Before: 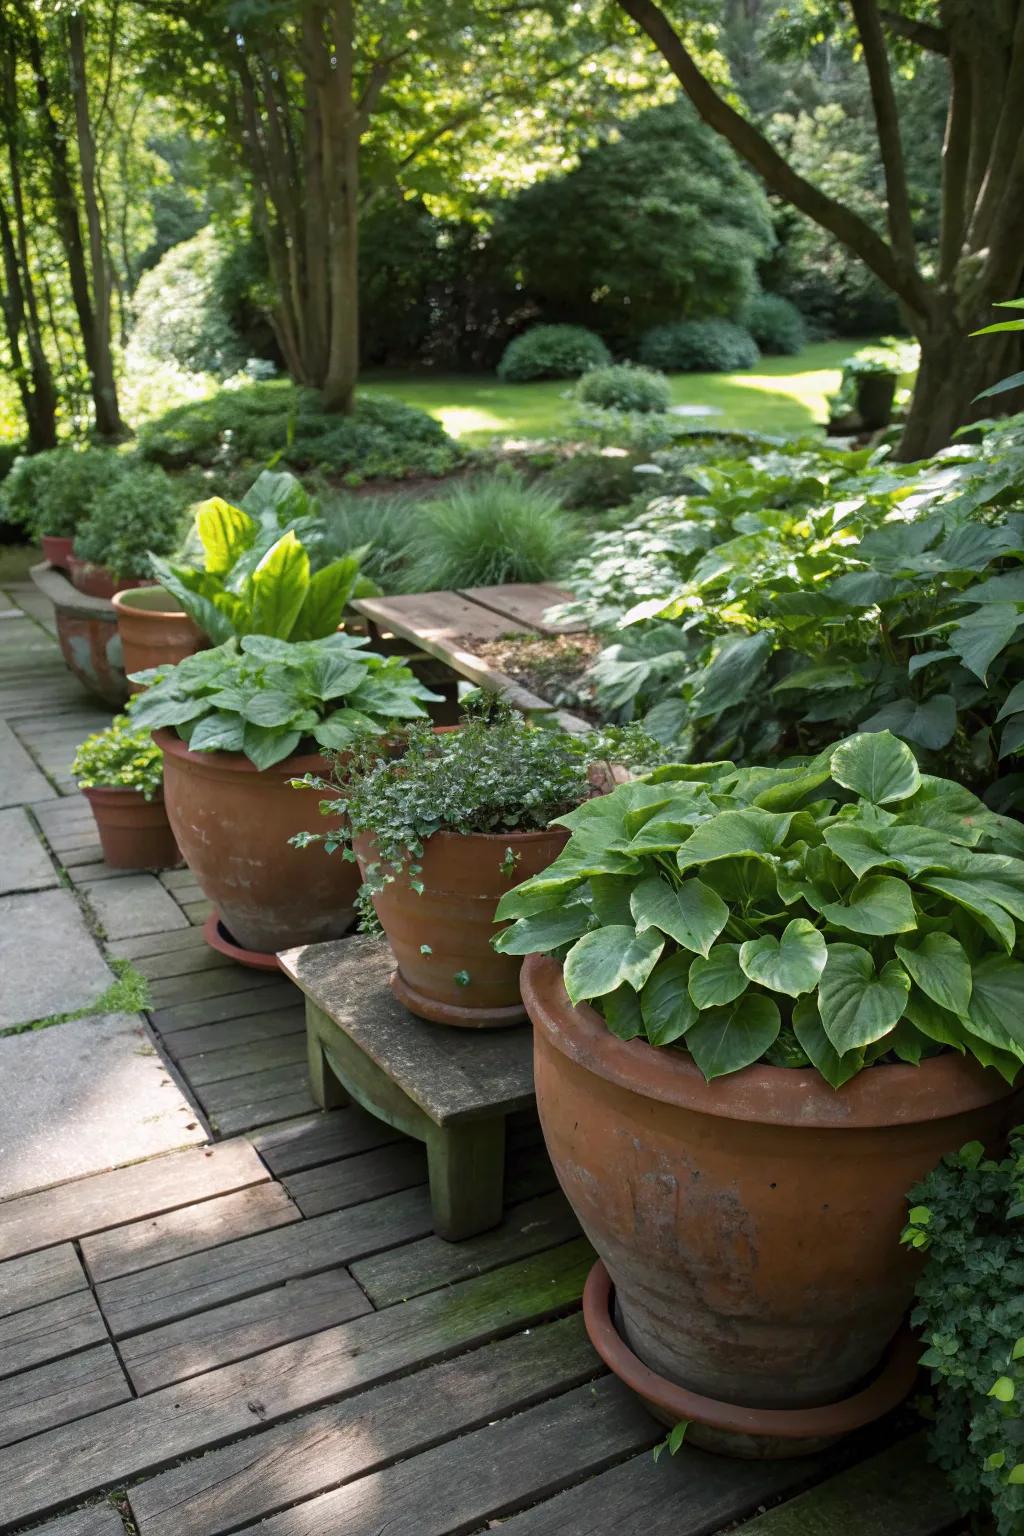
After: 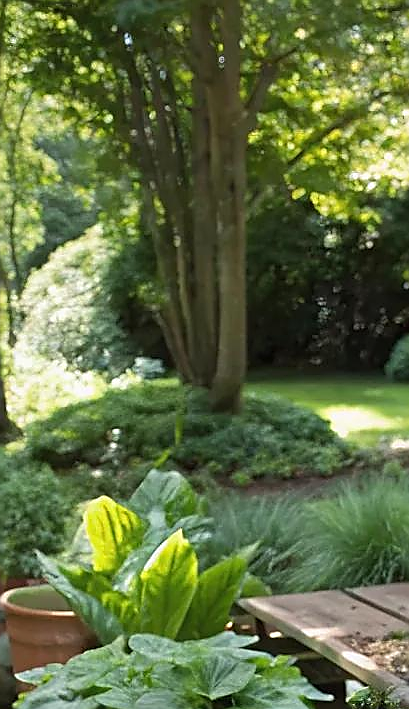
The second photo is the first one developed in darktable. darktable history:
shadows and highlights: soften with gaussian
crop and rotate: left 11.023%, top 0.099%, right 48.948%, bottom 53.713%
sharpen: radius 1.361, amount 1.255, threshold 0.697
